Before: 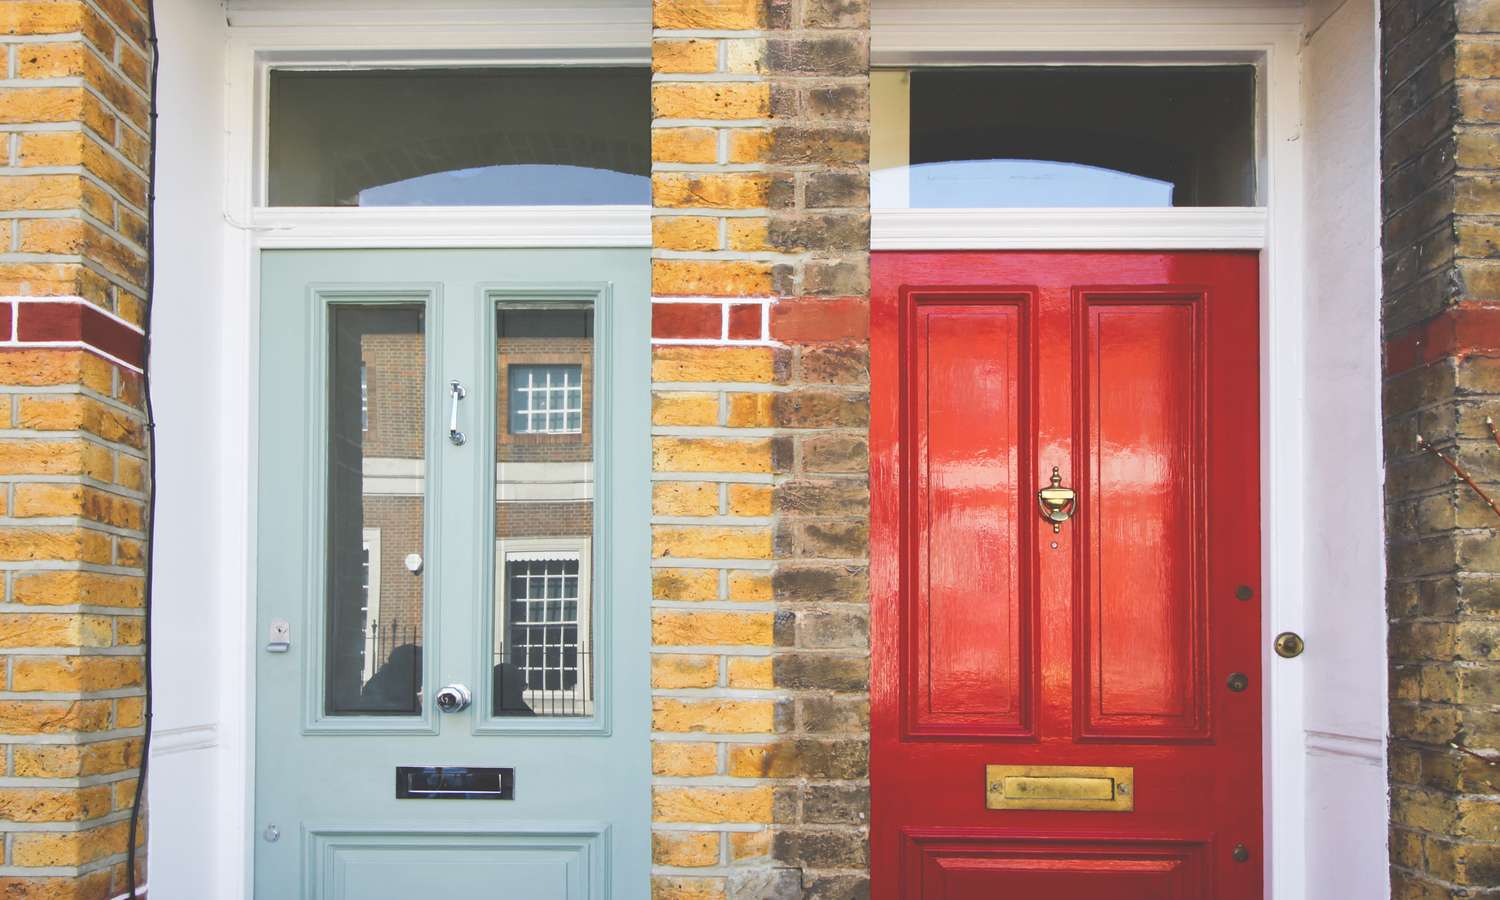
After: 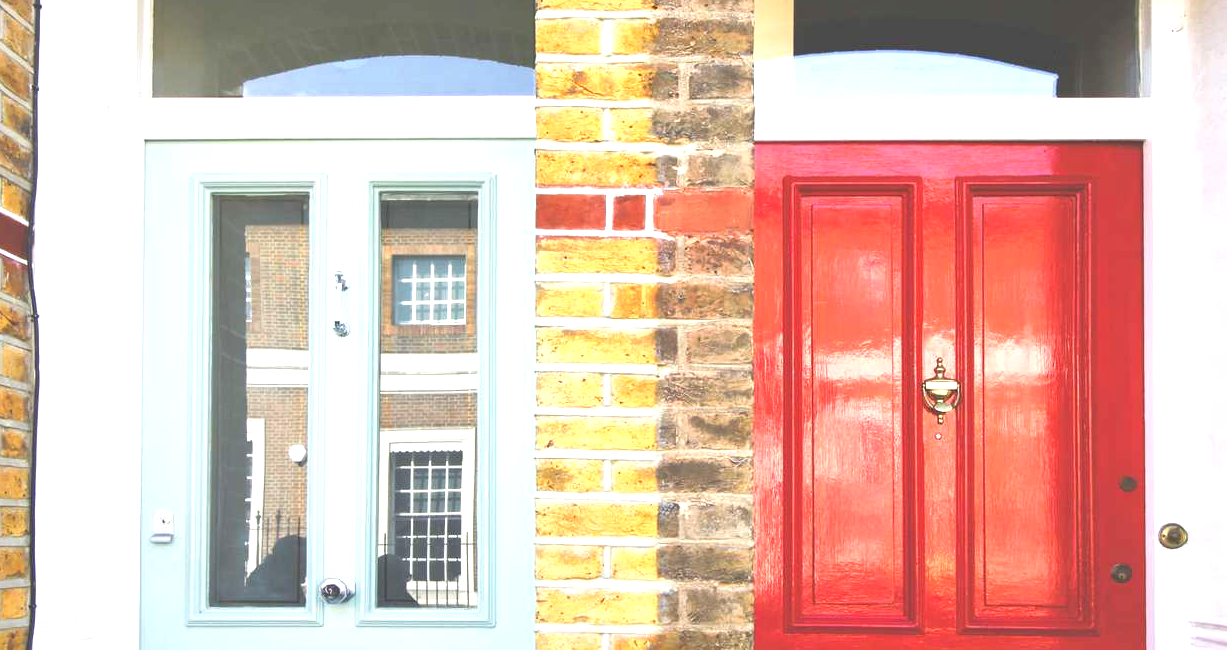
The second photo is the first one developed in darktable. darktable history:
crop: left 7.734%, top 12.215%, right 10.433%, bottom 15.459%
exposure: black level correction 0, exposure 0.89 EV, compensate highlight preservation false
local contrast: mode bilateral grid, contrast 20, coarseness 50, detail 119%, midtone range 0.2
